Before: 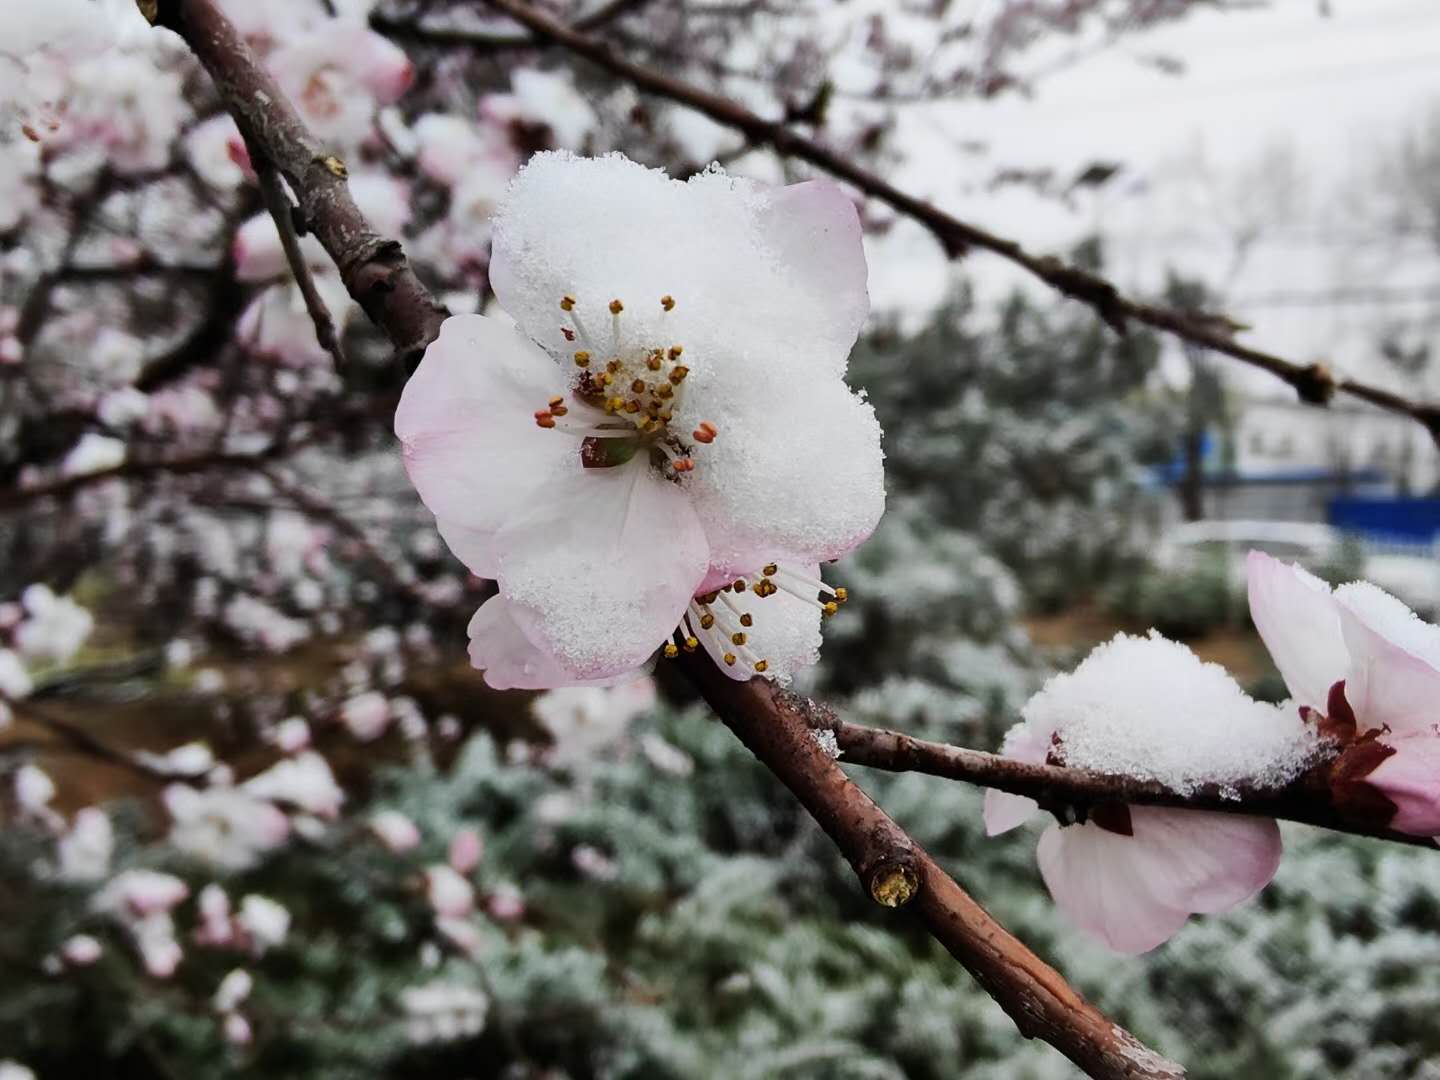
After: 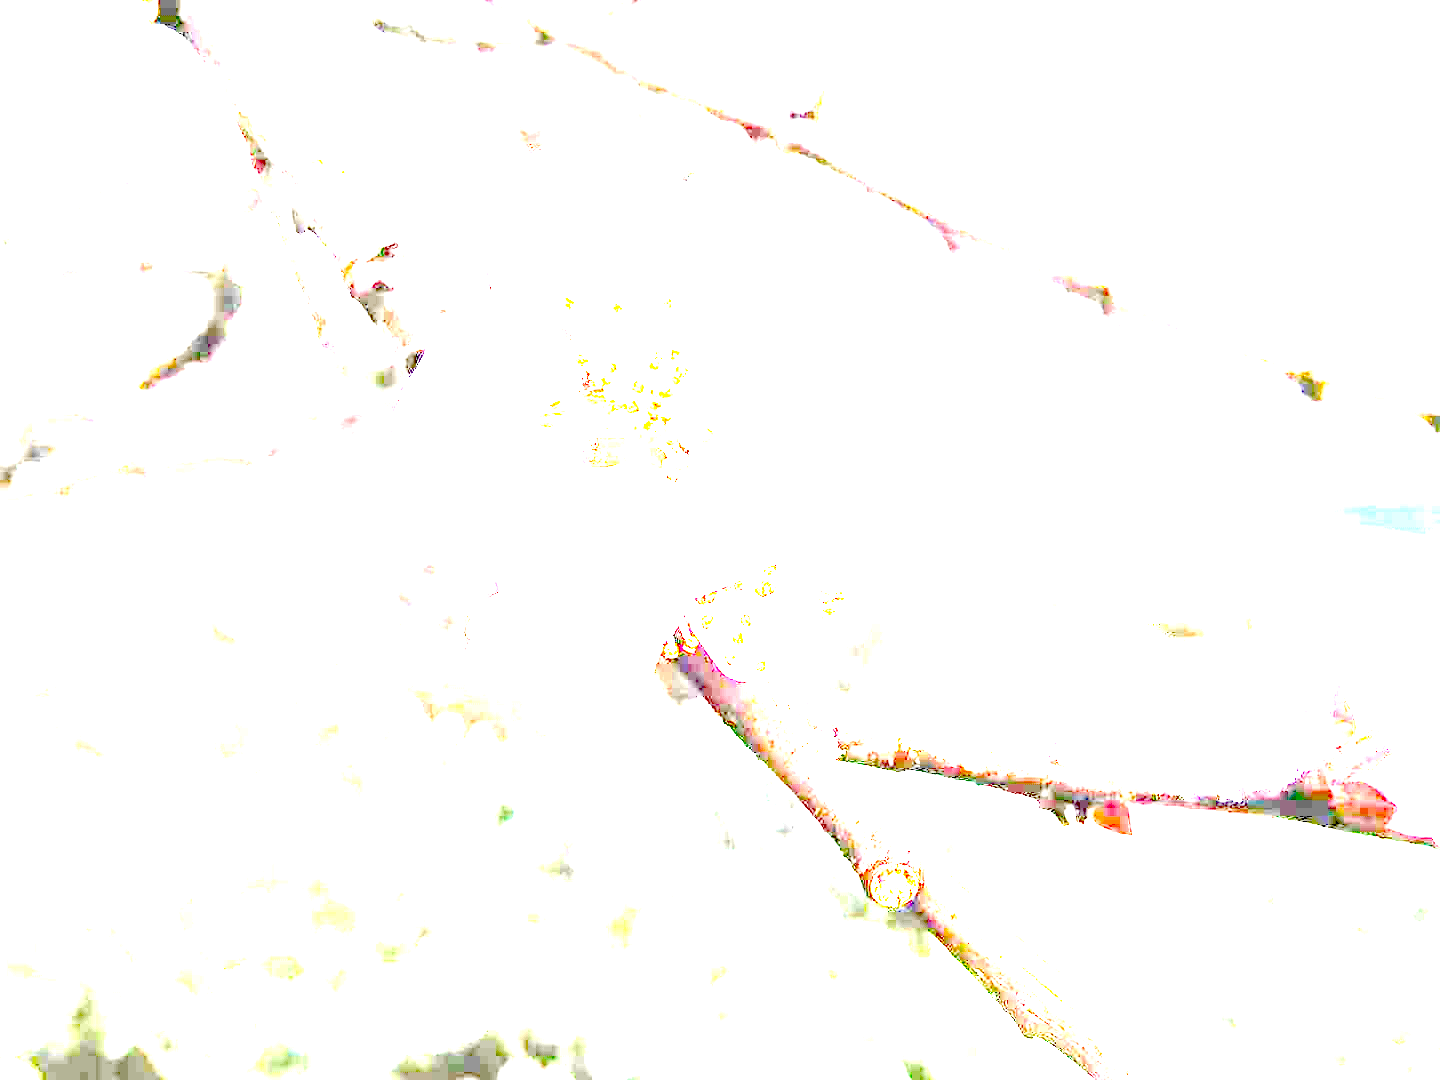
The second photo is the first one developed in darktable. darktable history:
exposure: exposure 7.965 EV, compensate exposure bias true, compensate highlight preservation false
